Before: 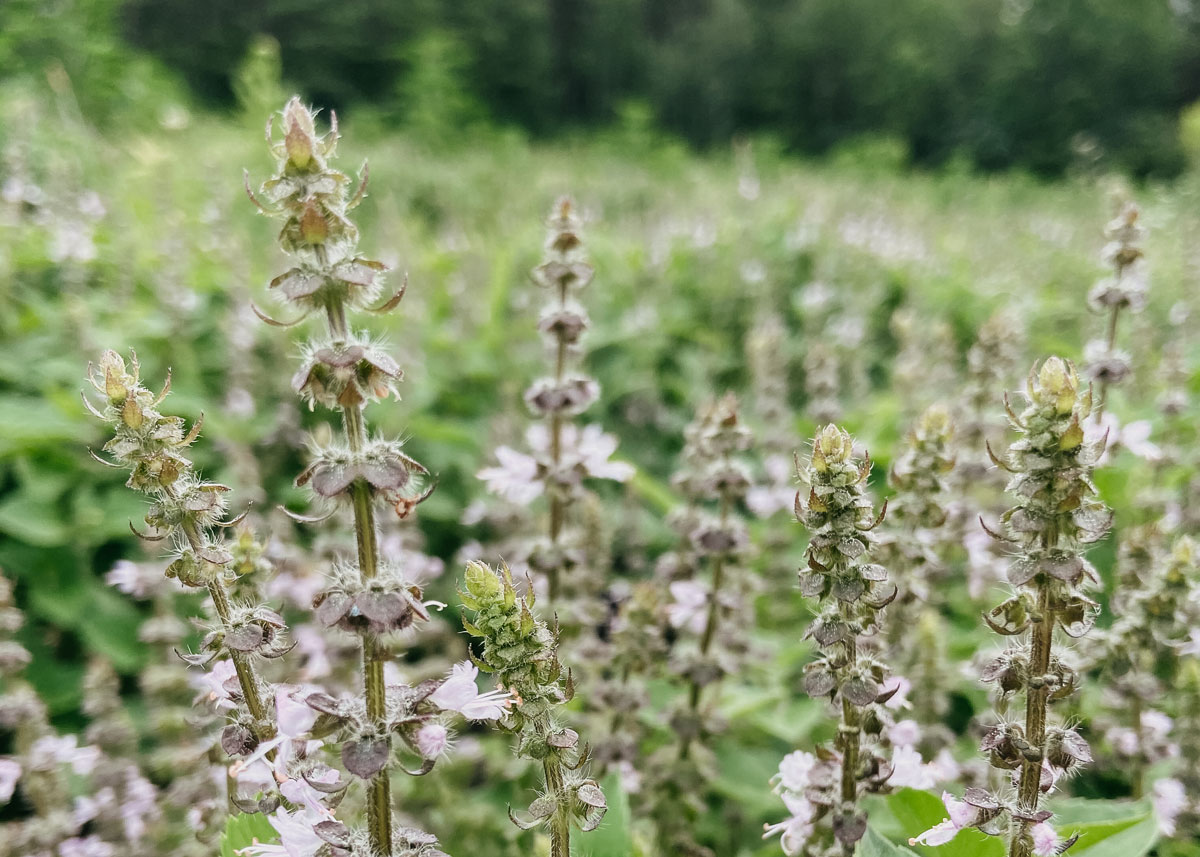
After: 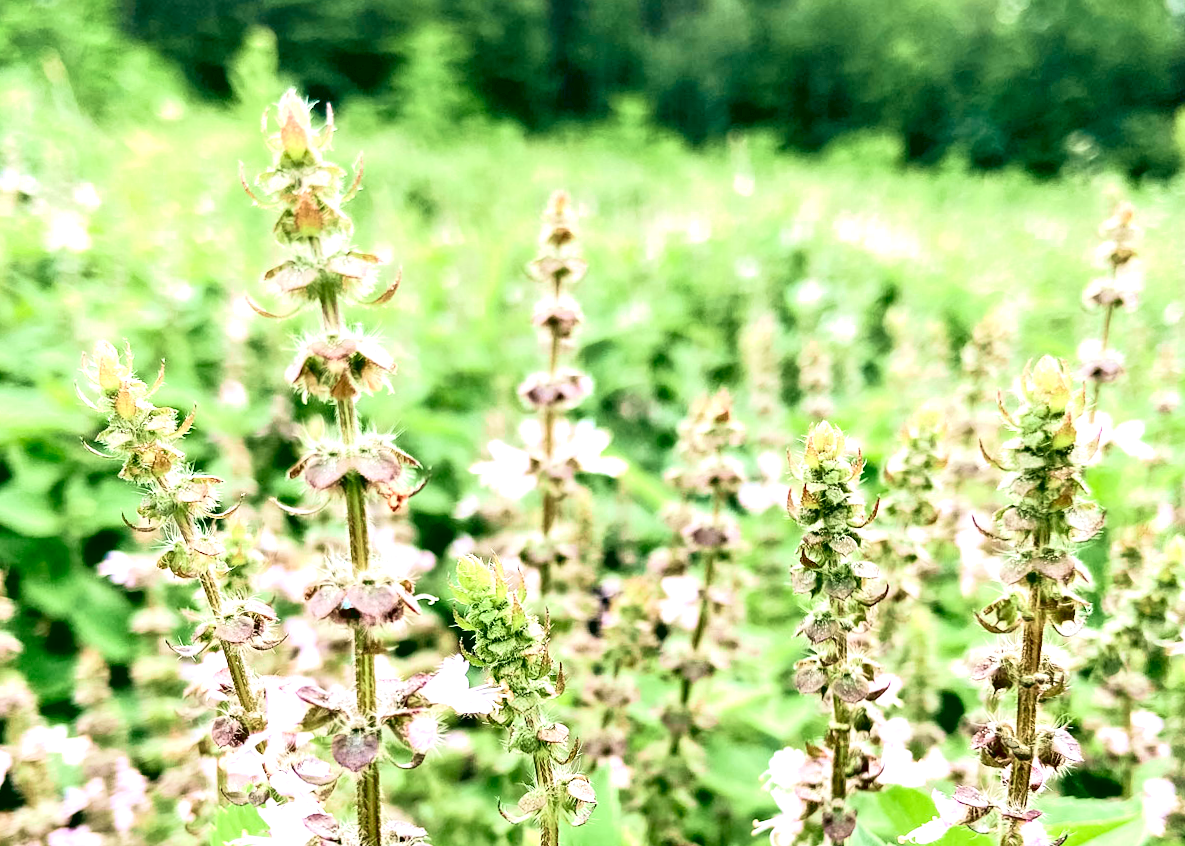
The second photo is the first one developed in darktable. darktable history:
velvia: on, module defaults
exposure: black level correction 0.008, exposure 0.979 EV, compensate highlight preservation false
tone curve: curves: ch0 [(0, 0.013) (0.054, 0.018) (0.205, 0.191) (0.289, 0.292) (0.39, 0.424) (0.493, 0.551) (0.647, 0.752) (0.796, 0.887) (1, 0.998)]; ch1 [(0, 0) (0.371, 0.339) (0.477, 0.452) (0.494, 0.495) (0.501, 0.501) (0.51, 0.516) (0.54, 0.557) (0.572, 0.605) (0.625, 0.687) (0.774, 0.841) (1, 1)]; ch2 [(0, 0) (0.32, 0.281) (0.403, 0.399) (0.441, 0.428) (0.47, 0.469) (0.498, 0.496) (0.524, 0.543) (0.551, 0.579) (0.633, 0.665) (0.7, 0.711) (1, 1)], color space Lab, independent channels, preserve colors none
contrast equalizer: octaves 7, y [[0.6 ×6], [0.55 ×6], [0 ×6], [0 ×6], [0 ×6]], mix 0.3
crop and rotate: angle -0.5°
